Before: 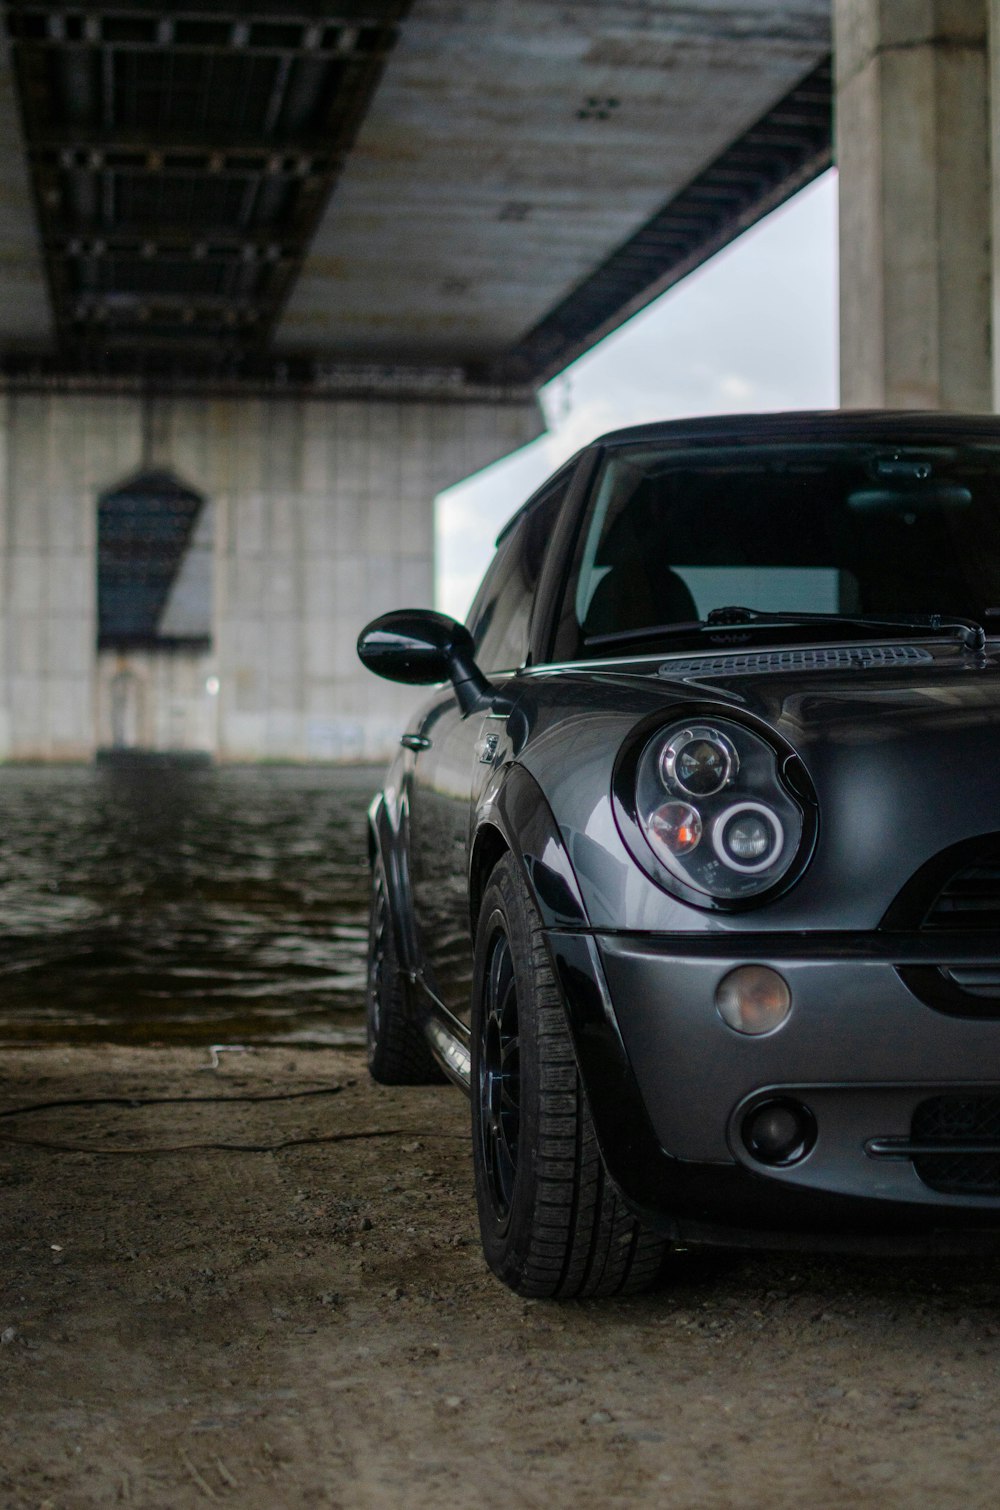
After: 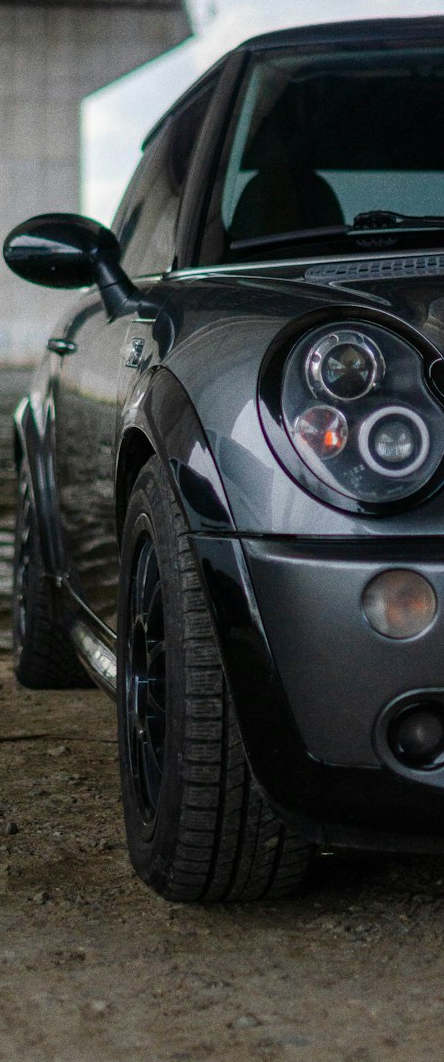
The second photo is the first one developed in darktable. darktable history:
crop: left 35.432%, top 26.233%, right 20.145%, bottom 3.432%
grain: coarseness 0.09 ISO
